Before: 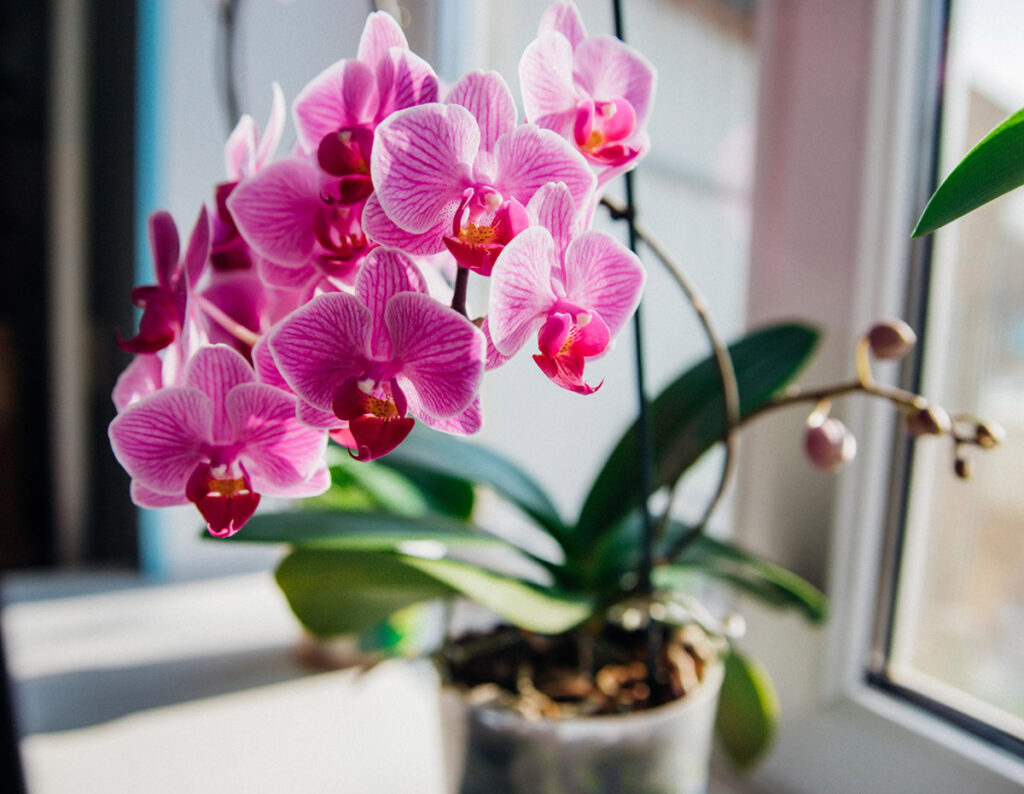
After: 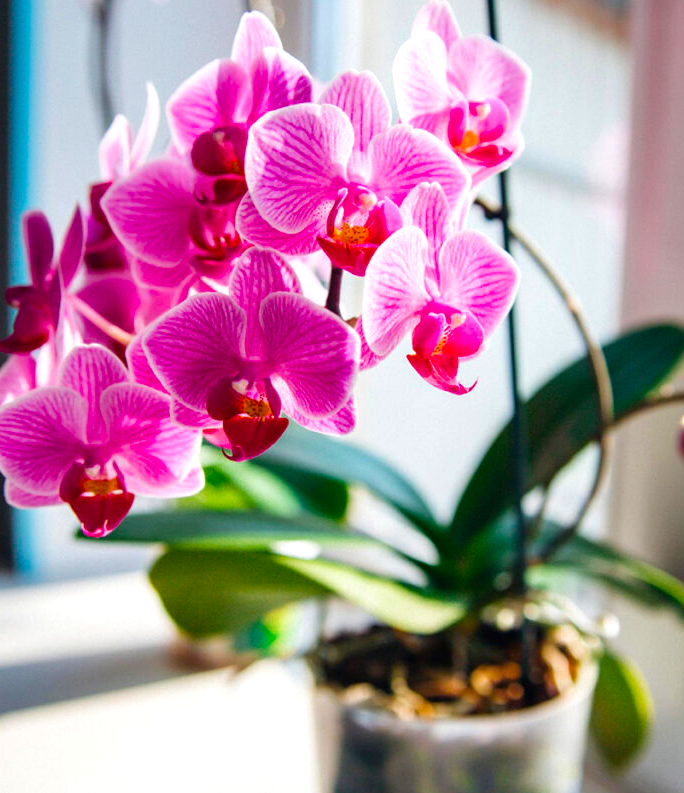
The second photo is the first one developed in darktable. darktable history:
crop and rotate: left 12.312%, right 20.868%
color balance rgb: linear chroma grading › global chroma 3.546%, perceptual saturation grading › global saturation 25.184%, perceptual brilliance grading › global brilliance 9.338%, perceptual brilliance grading › shadows 14.739%
